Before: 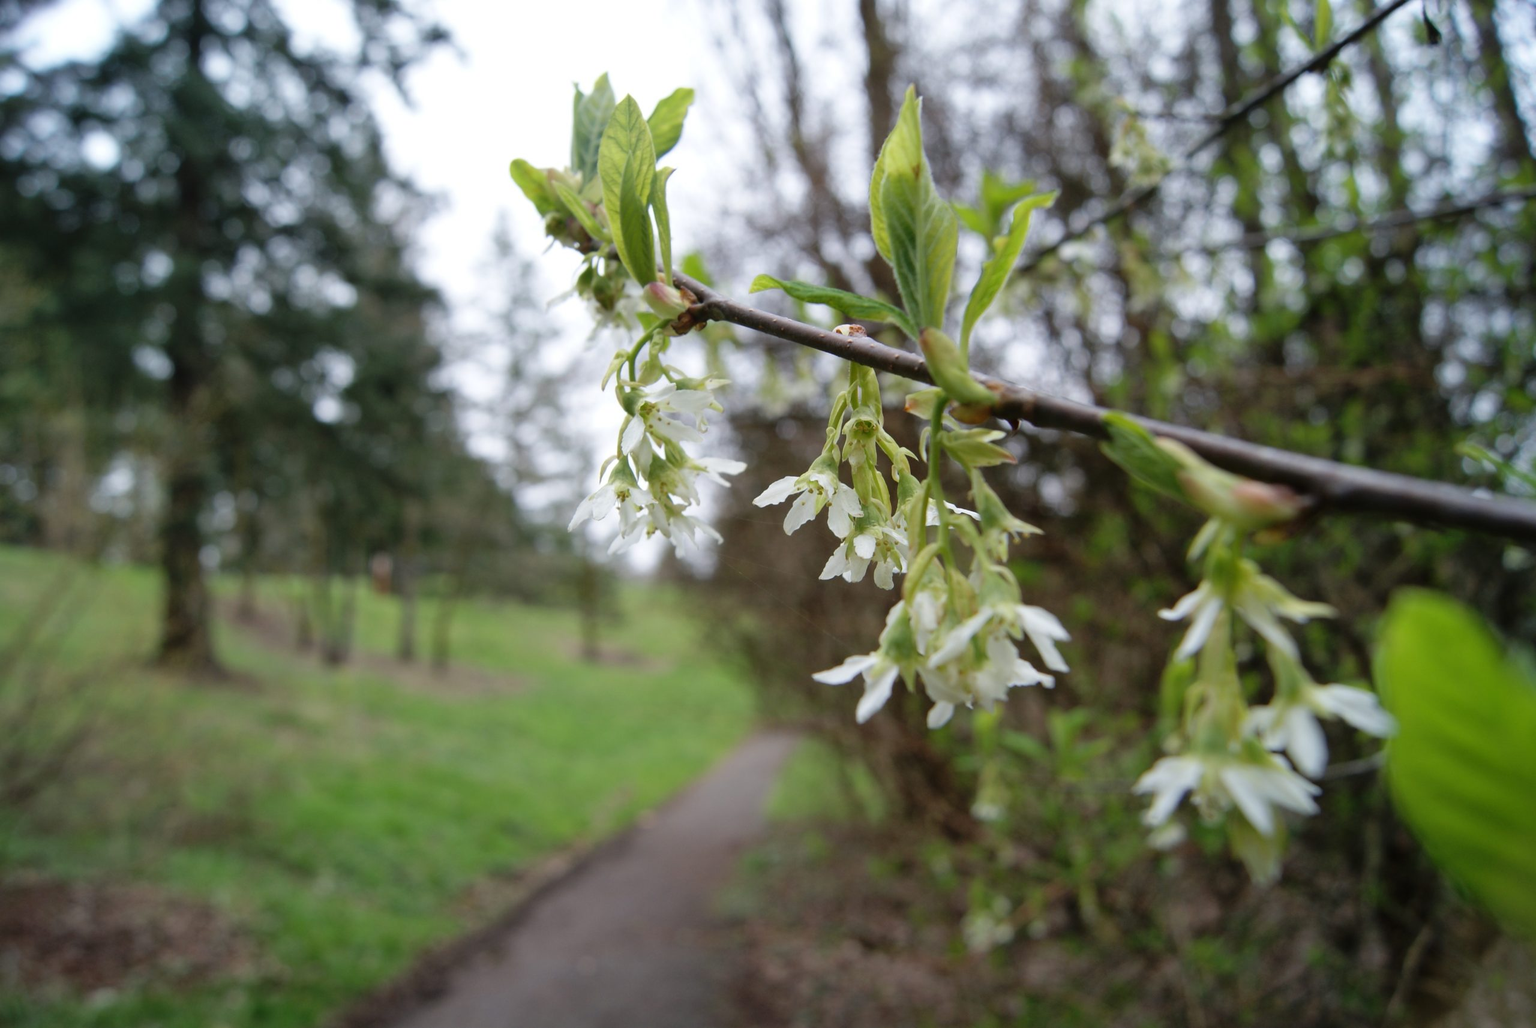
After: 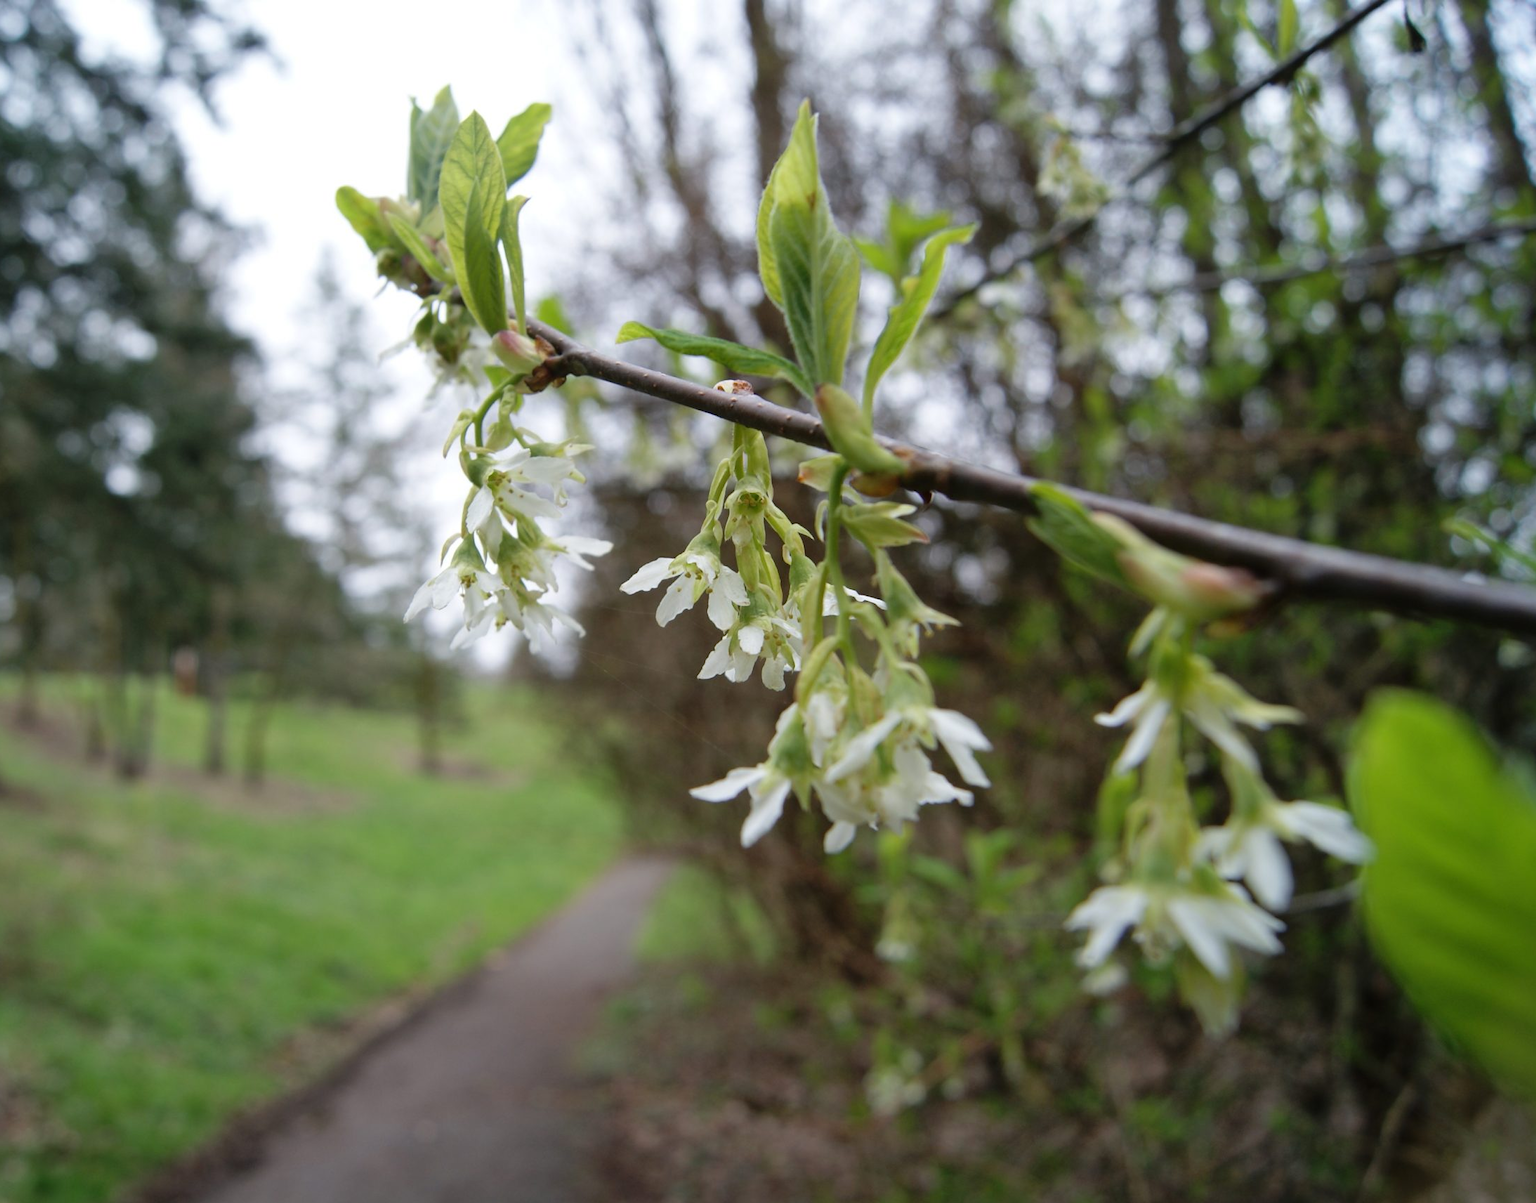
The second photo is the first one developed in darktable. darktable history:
crop and rotate: left 14.567%
